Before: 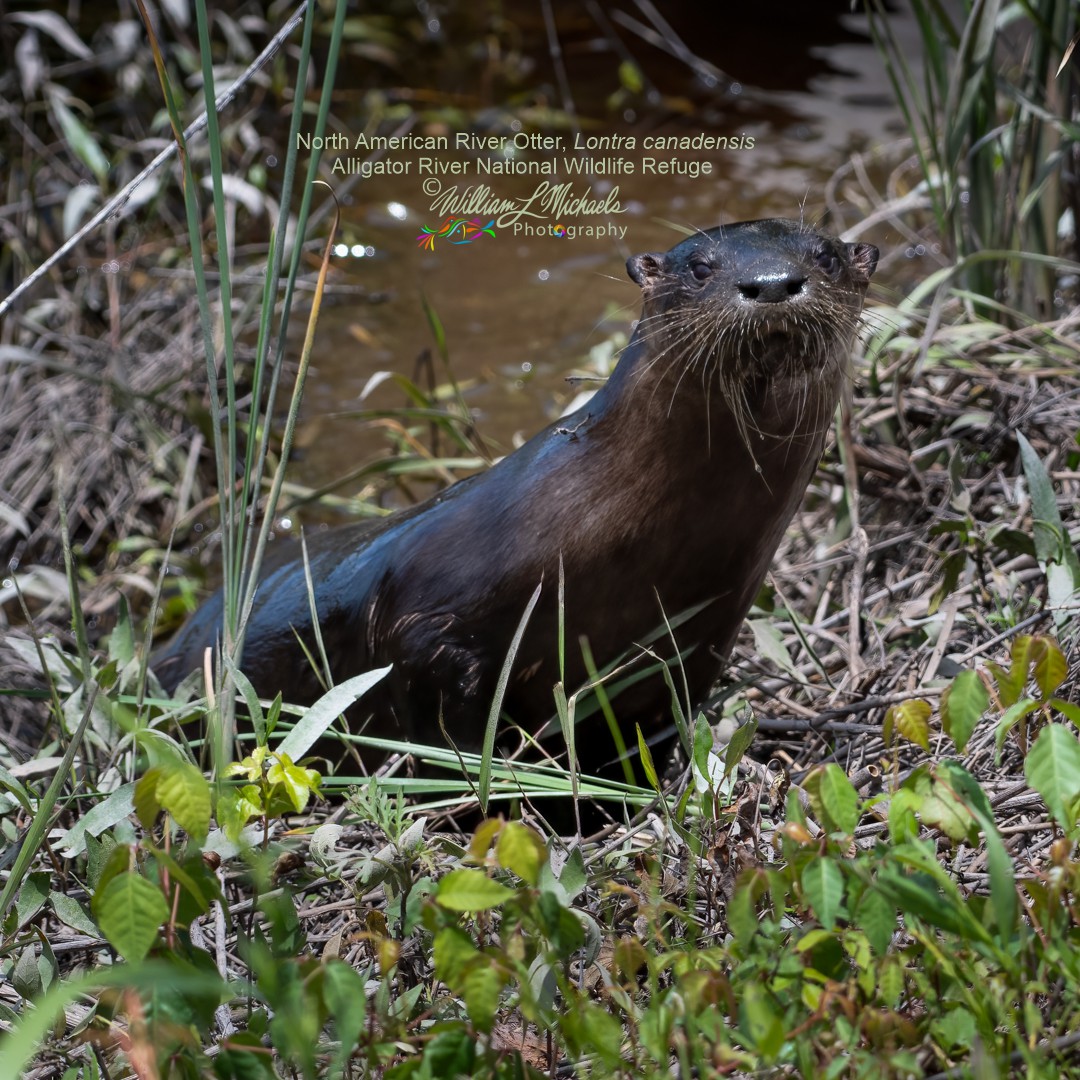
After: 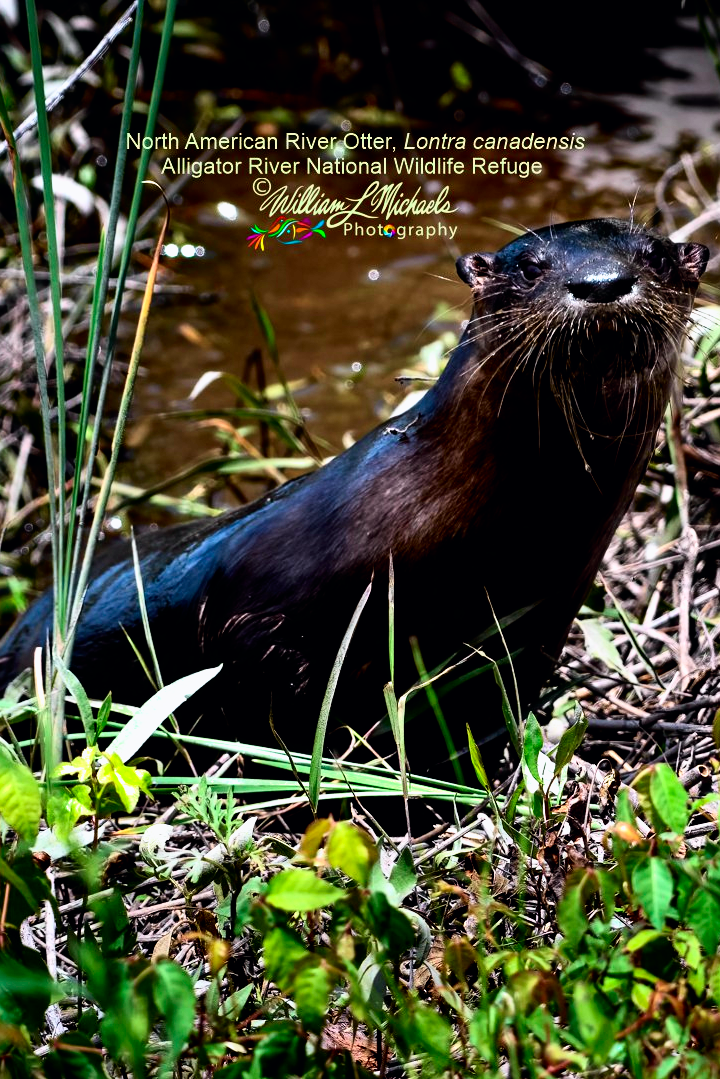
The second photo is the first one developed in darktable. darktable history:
crop and rotate: left 15.754%, right 17.579%
filmic rgb: black relative exposure -8.2 EV, white relative exposure 2.2 EV, threshold 3 EV, hardness 7.11, latitude 85.74%, contrast 1.696, highlights saturation mix -4%, shadows ↔ highlights balance -2.69%, preserve chrominance no, color science v5 (2021), contrast in shadows safe, contrast in highlights safe, enable highlight reconstruction true
tone curve: curves: ch0 [(0, 0) (0.051, 0.03) (0.096, 0.071) (0.241, 0.247) (0.455, 0.525) (0.594, 0.697) (0.741, 0.845) (0.871, 0.933) (1, 0.984)]; ch1 [(0, 0) (0.1, 0.038) (0.318, 0.243) (0.399, 0.351) (0.478, 0.469) (0.499, 0.499) (0.534, 0.549) (0.565, 0.594) (0.601, 0.634) (0.666, 0.7) (1, 1)]; ch2 [(0, 0) (0.453, 0.45) (0.479, 0.483) (0.504, 0.499) (0.52, 0.519) (0.541, 0.559) (0.592, 0.612) (0.824, 0.815) (1, 1)], color space Lab, independent channels, preserve colors none
